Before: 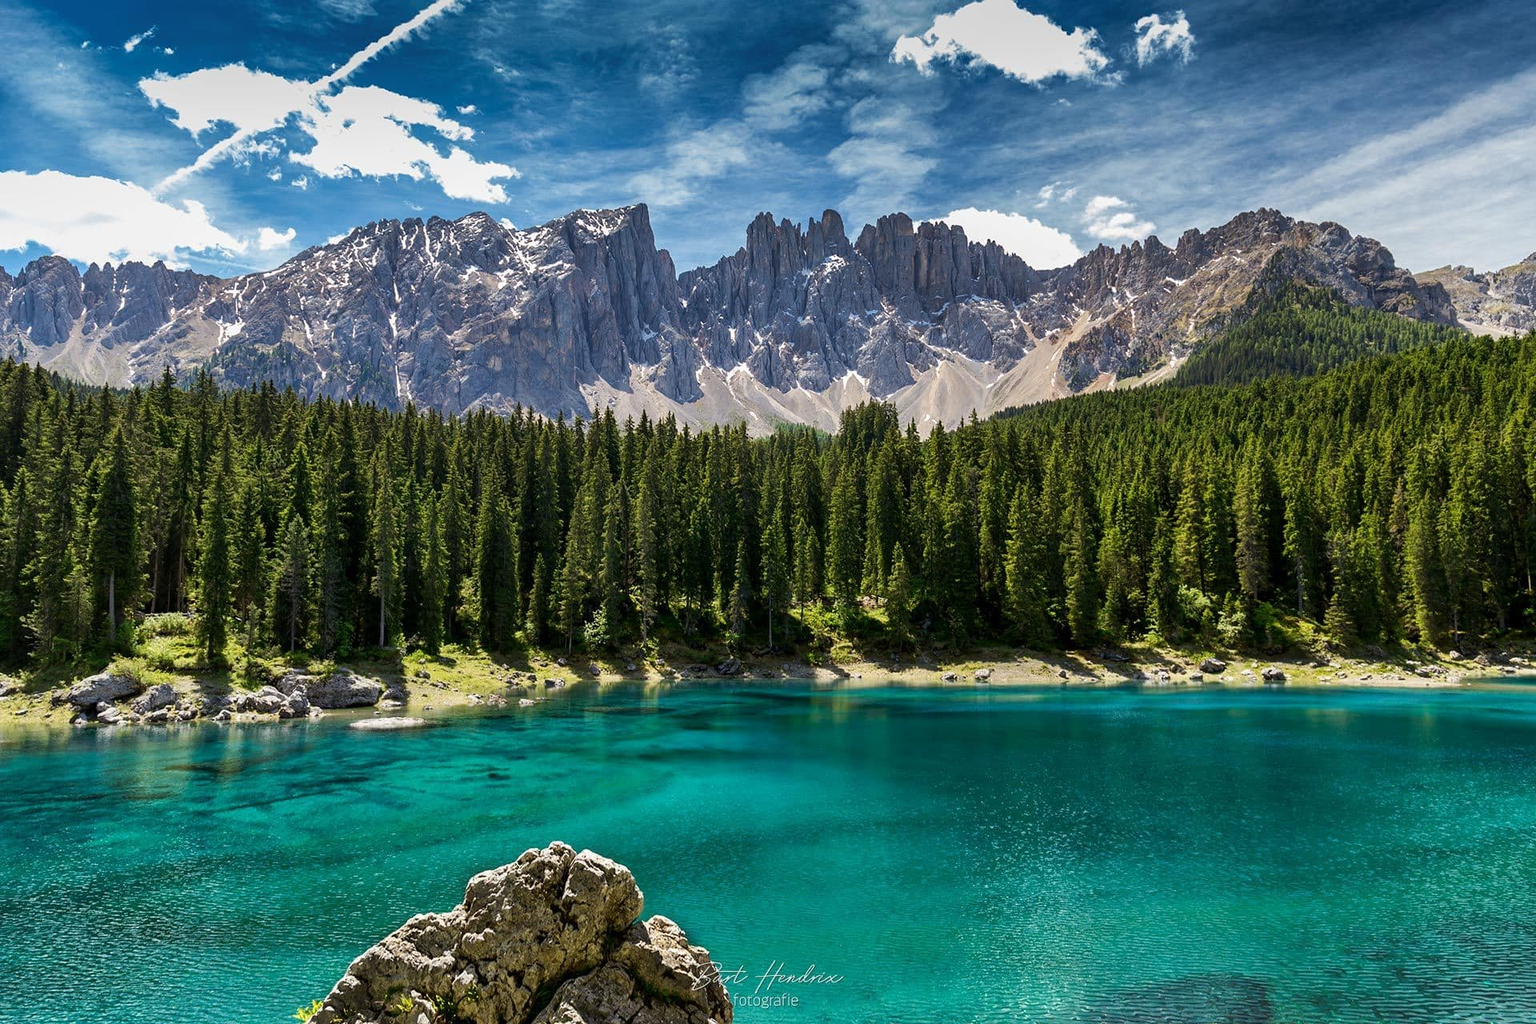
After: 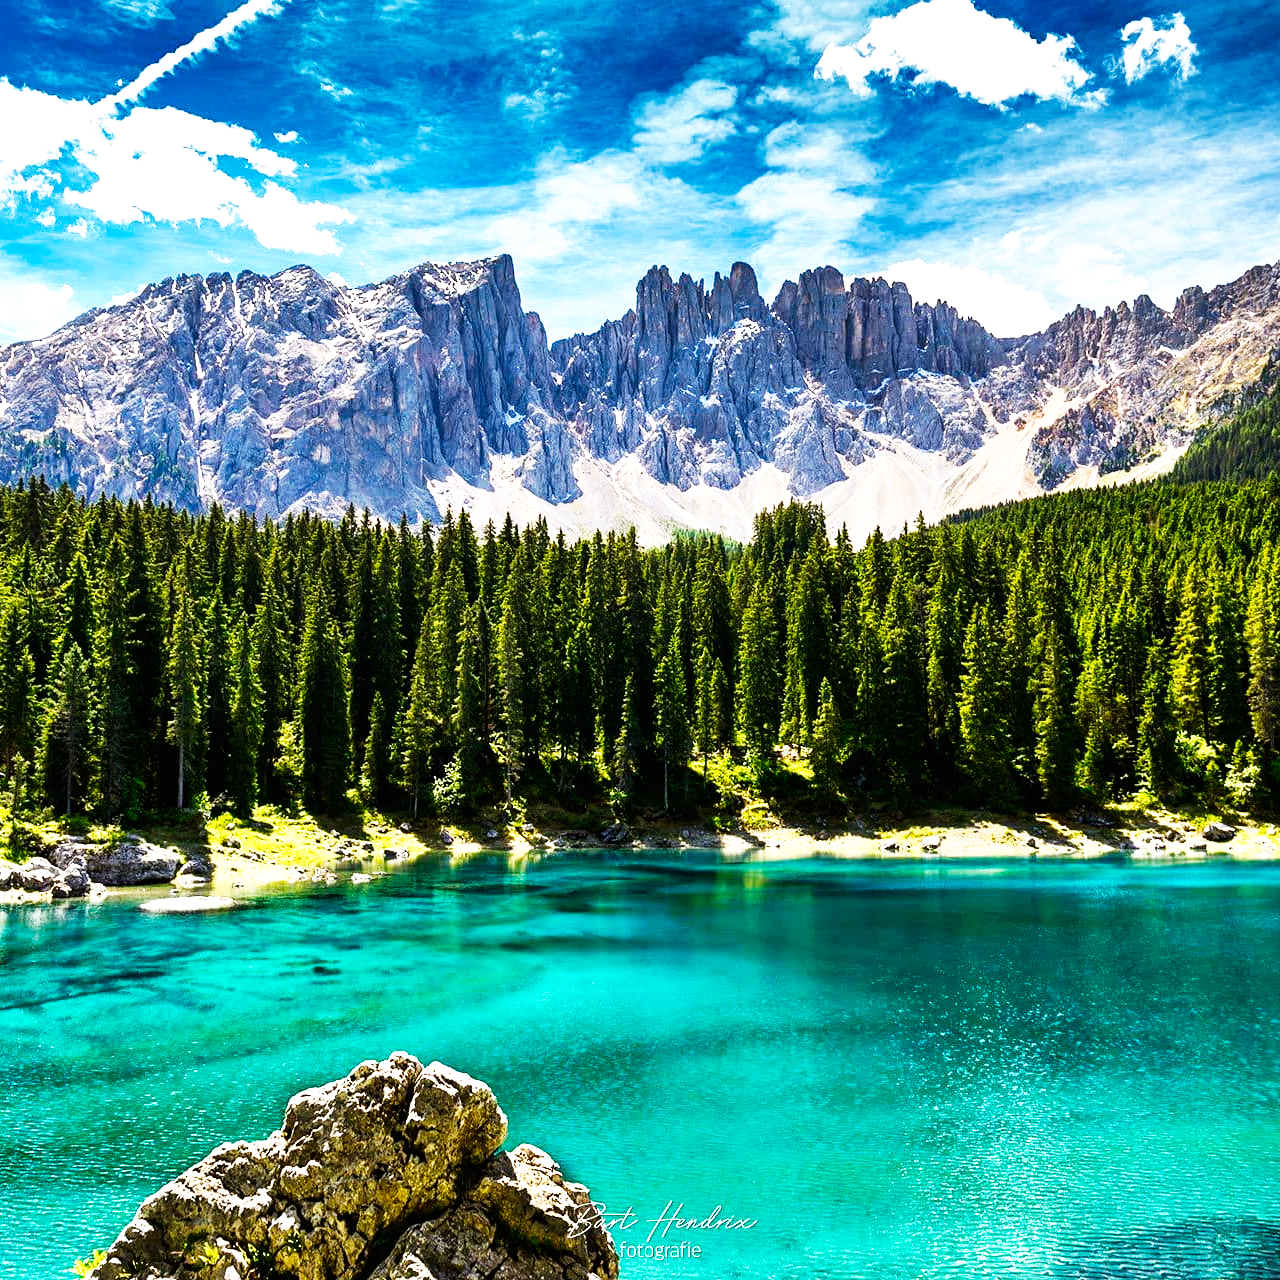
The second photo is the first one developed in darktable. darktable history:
color balance rgb: highlights gain › luminance 14.653%, perceptual saturation grading › global saturation 10.422%, perceptual brilliance grading › highlights 13.954%, perceptual brilliance grading › shadows -18.565%, global vibrance 27.817%
crop and rotate: left 15.485%, right 17.819%
base curve: curves: ch0 [(0, 0) (0.007, 0.004) (0.027, 0.03) (0.046, 0.07) (0.207, 0.54) (0.442, 0.872) (0.673, 0.972) (1, 1)], preserve colors none
